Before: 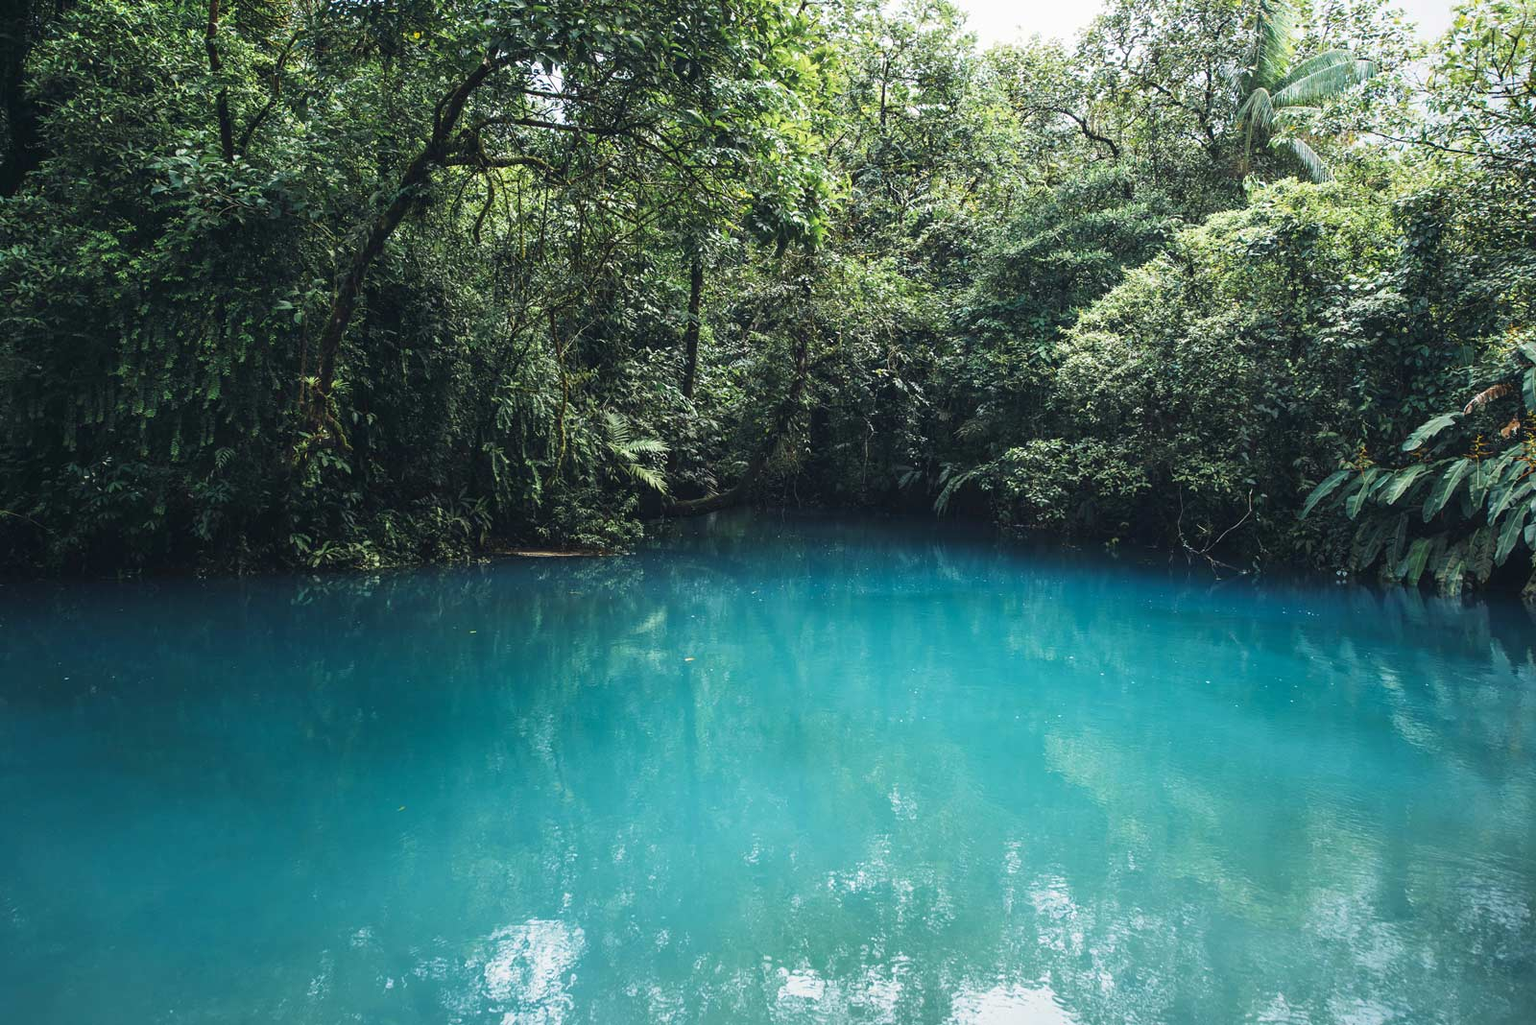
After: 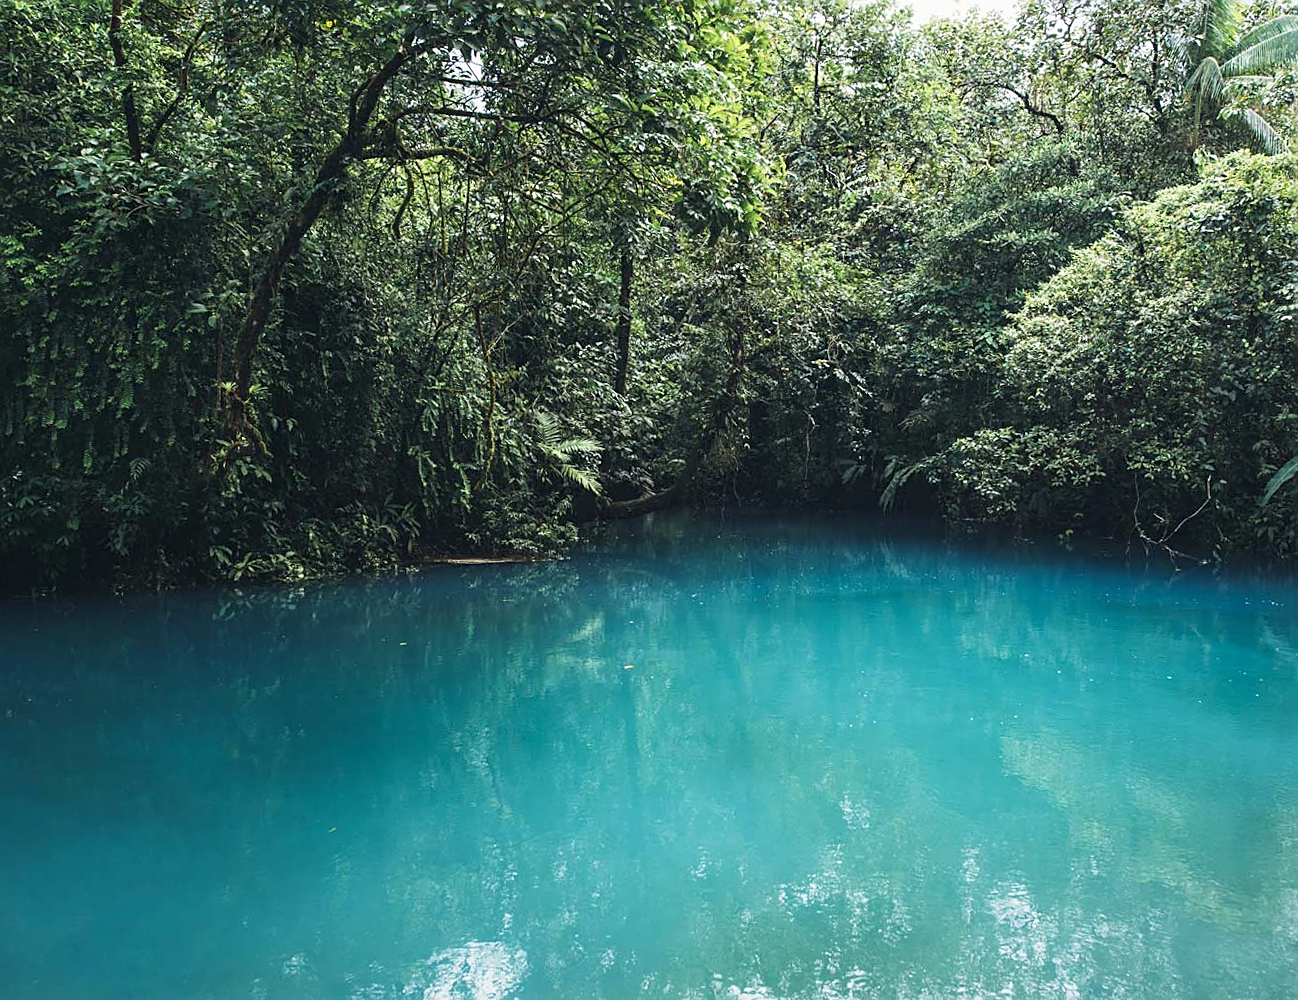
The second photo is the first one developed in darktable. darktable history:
sharpen: on, module defaults
crop and rotate: angle 1.39°, left 4.253%, top 0.419%, right 11.67%, bottom 2.477%
